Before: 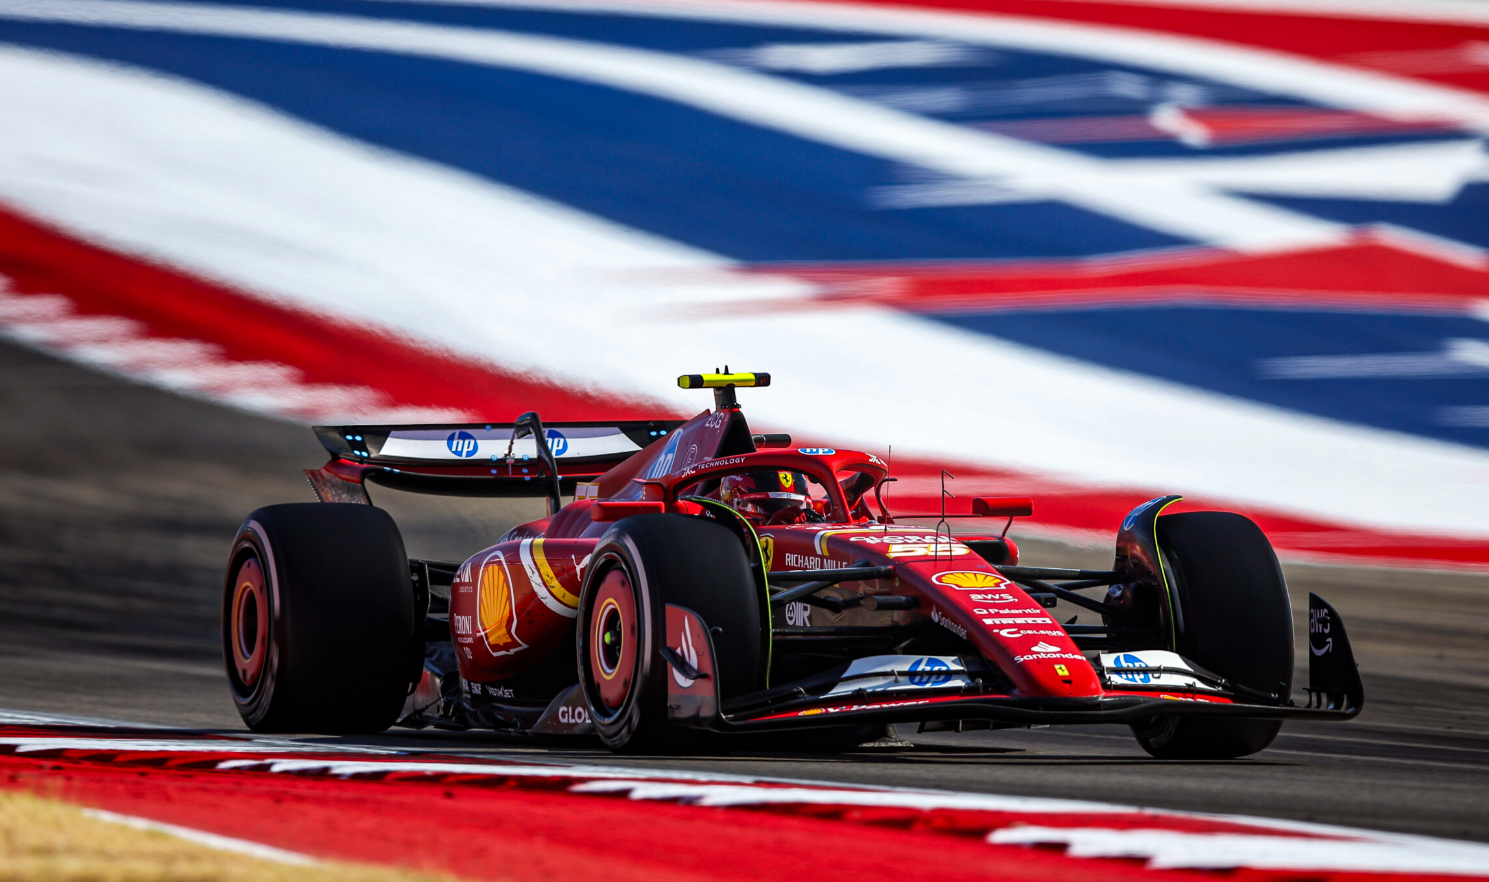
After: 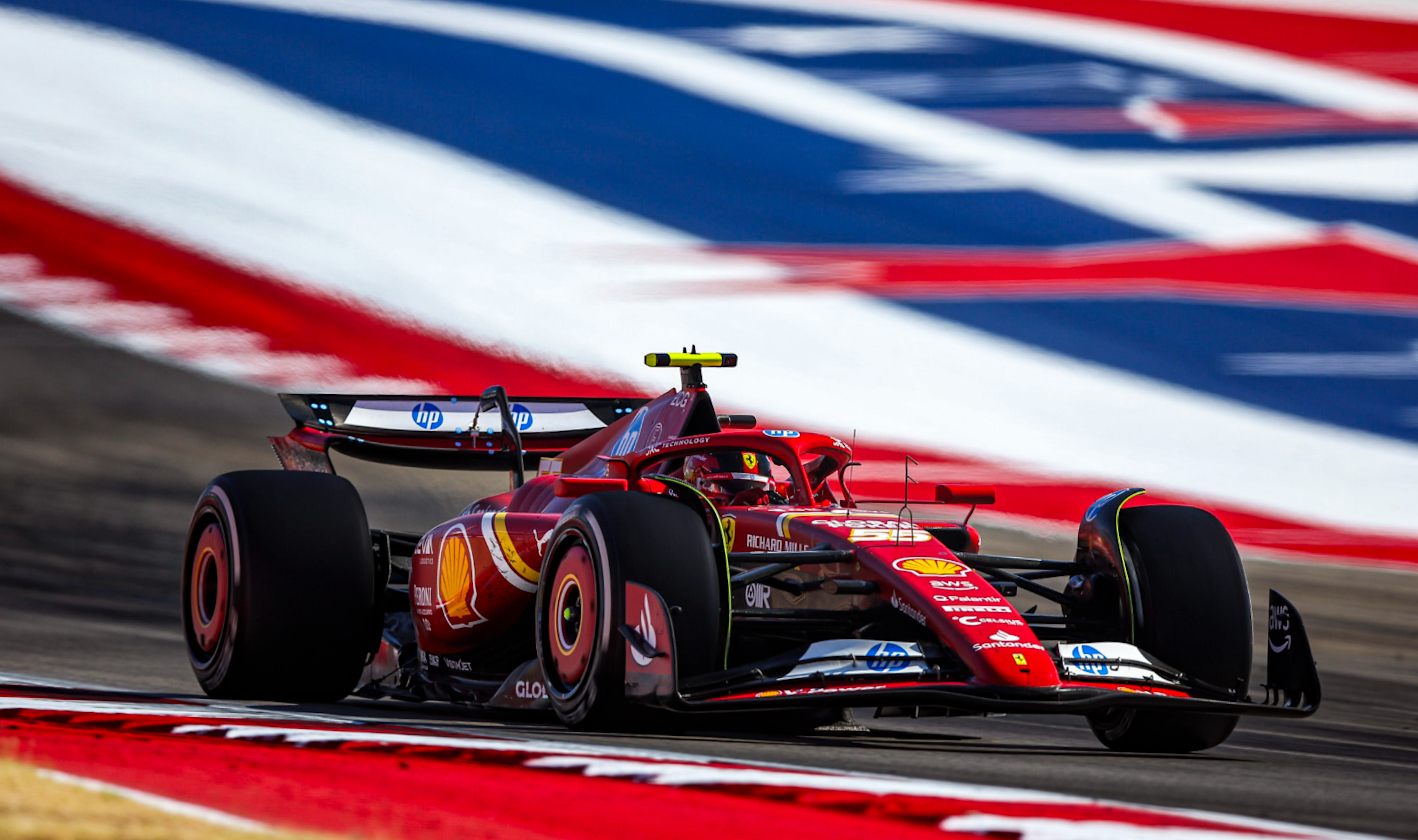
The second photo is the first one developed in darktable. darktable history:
vibrance: on, module defaults
crop and rotate: angle -1.69°
